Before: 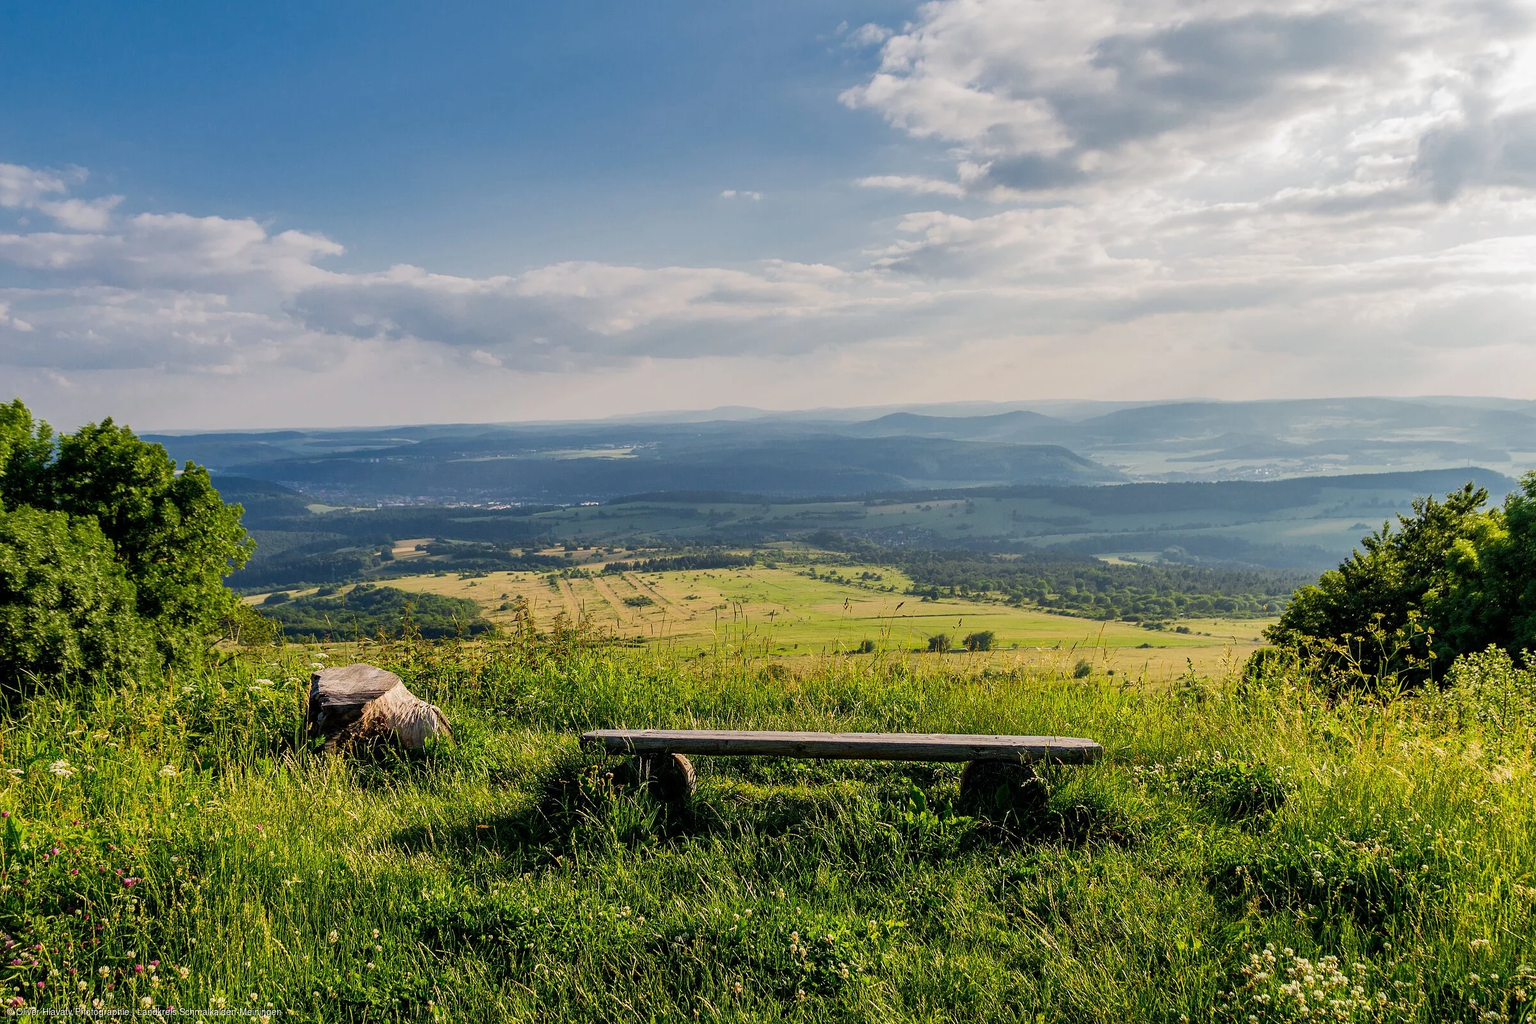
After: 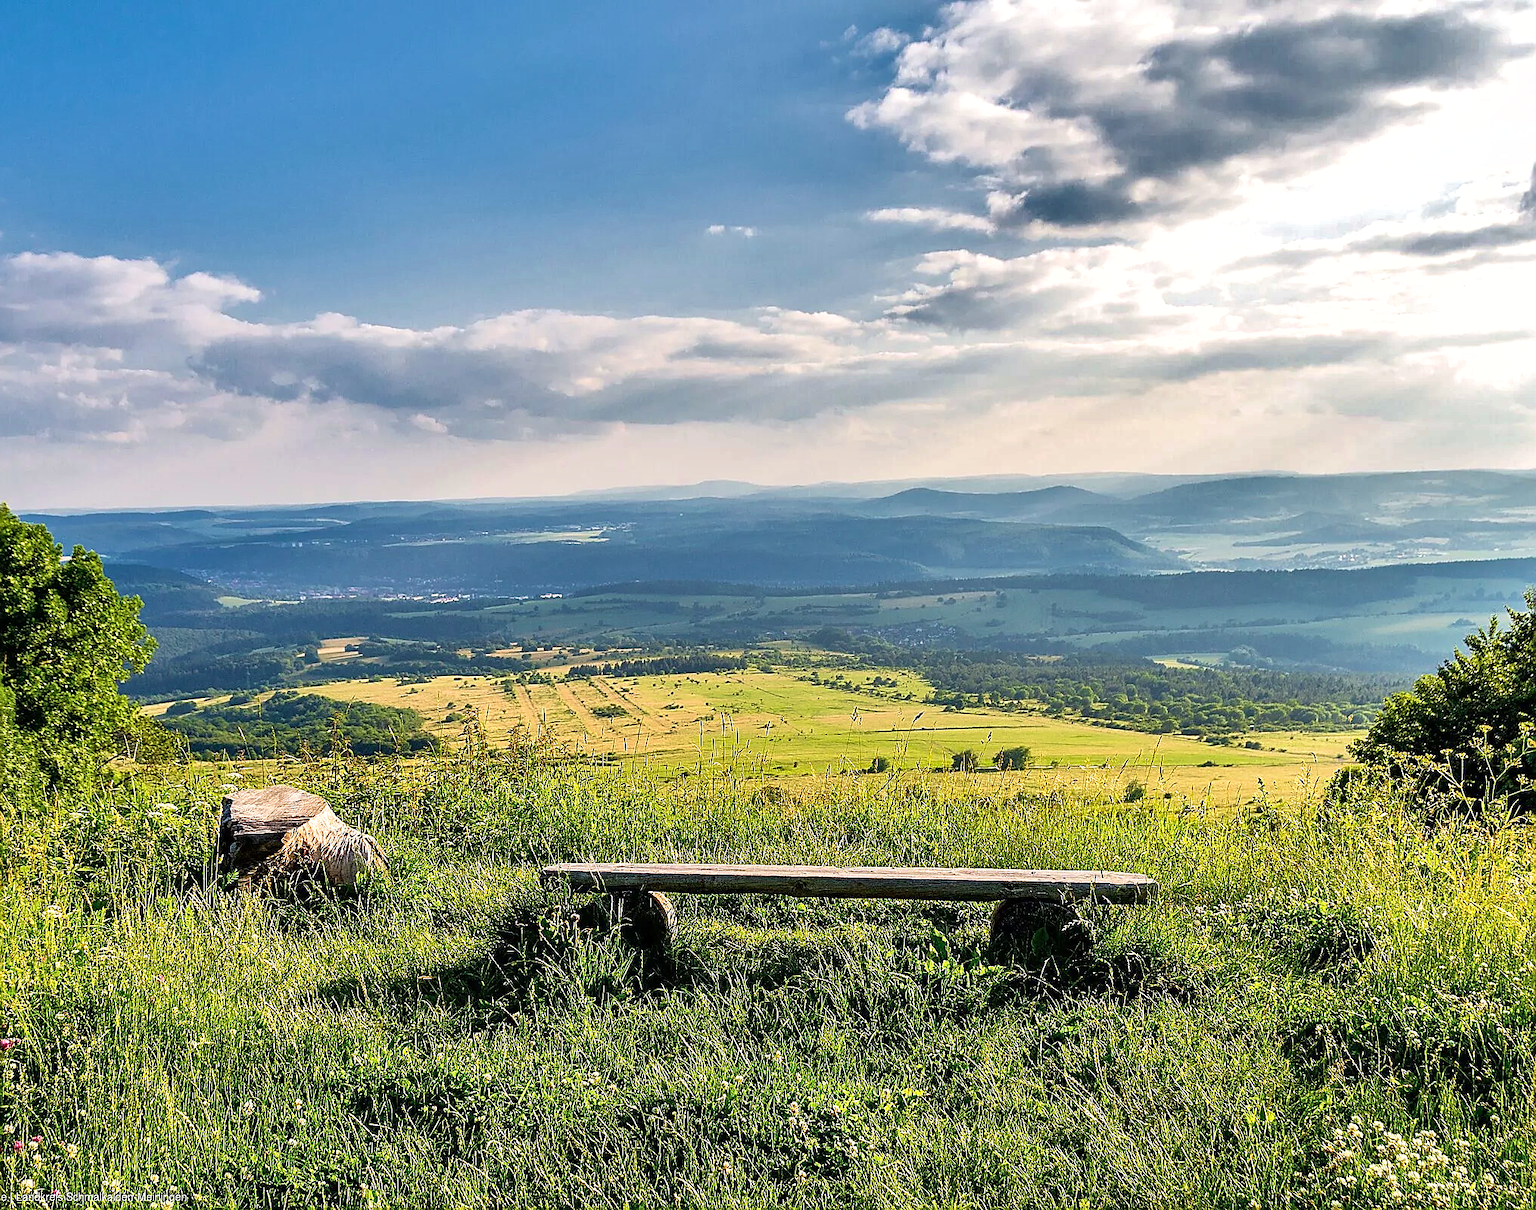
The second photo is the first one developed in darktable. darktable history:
crop: left 8.052%, right 7.391%
sharpen: radius 1.399, amount 1.251, threshold 0.738
exposure: exposure 0.639 EV, compensate exposure bias true, compensate highlight preservation false
velvia: on, module defaults
shadows and highlights: shadows 60.2, highlights -60.18, highlights color adjustment 45.31%, soften with gaussian
